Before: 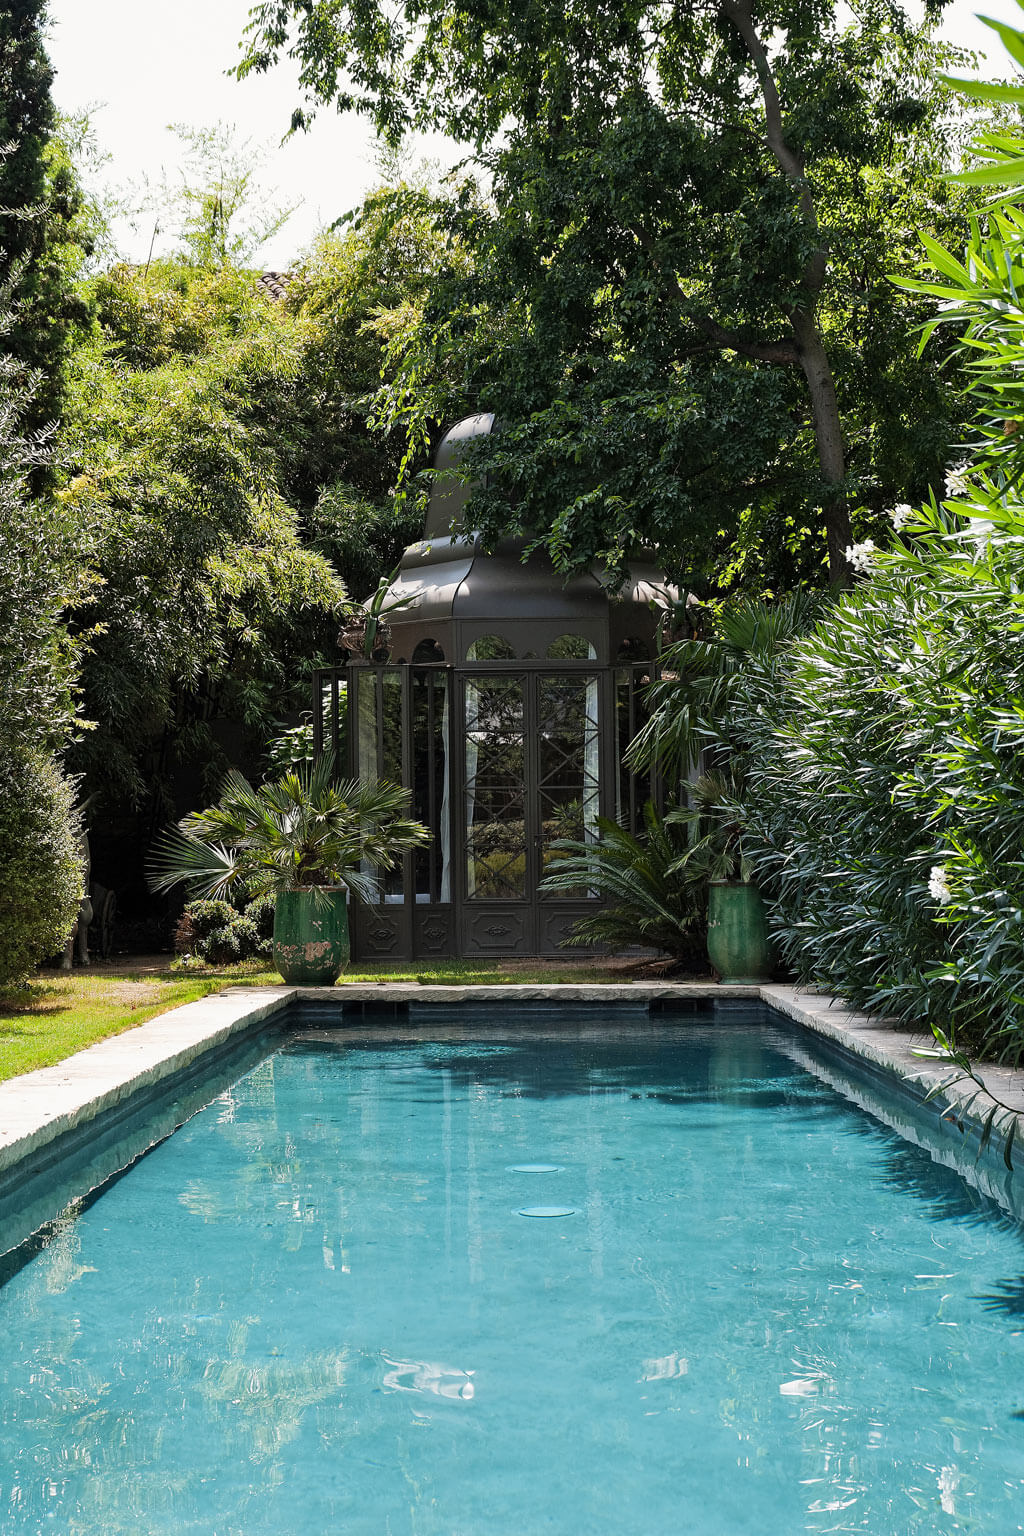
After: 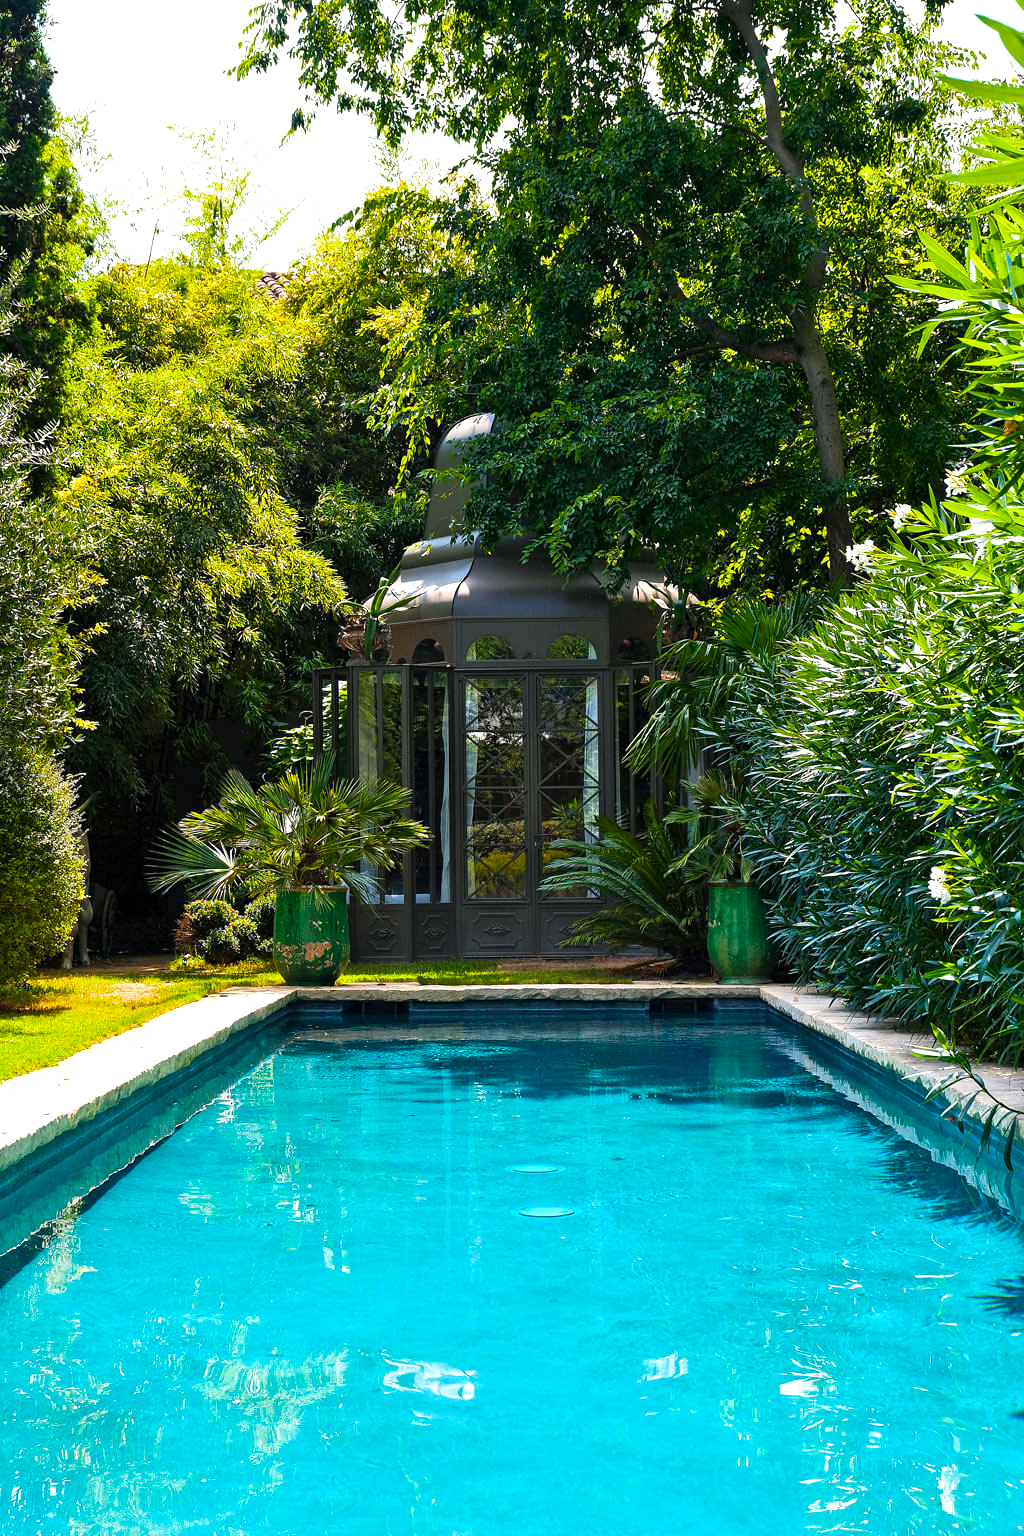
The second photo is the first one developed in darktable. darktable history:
color balance rgb: shadows lift › chroma 4.125%, shadows lift › hue 251.32°, linear chroma grading › global chroma 15.407%, perceptual saturation grading › global saturation 25.008%, perceptual brilliance grading › global brilliance 11.801%, global vibrance 50.823%
